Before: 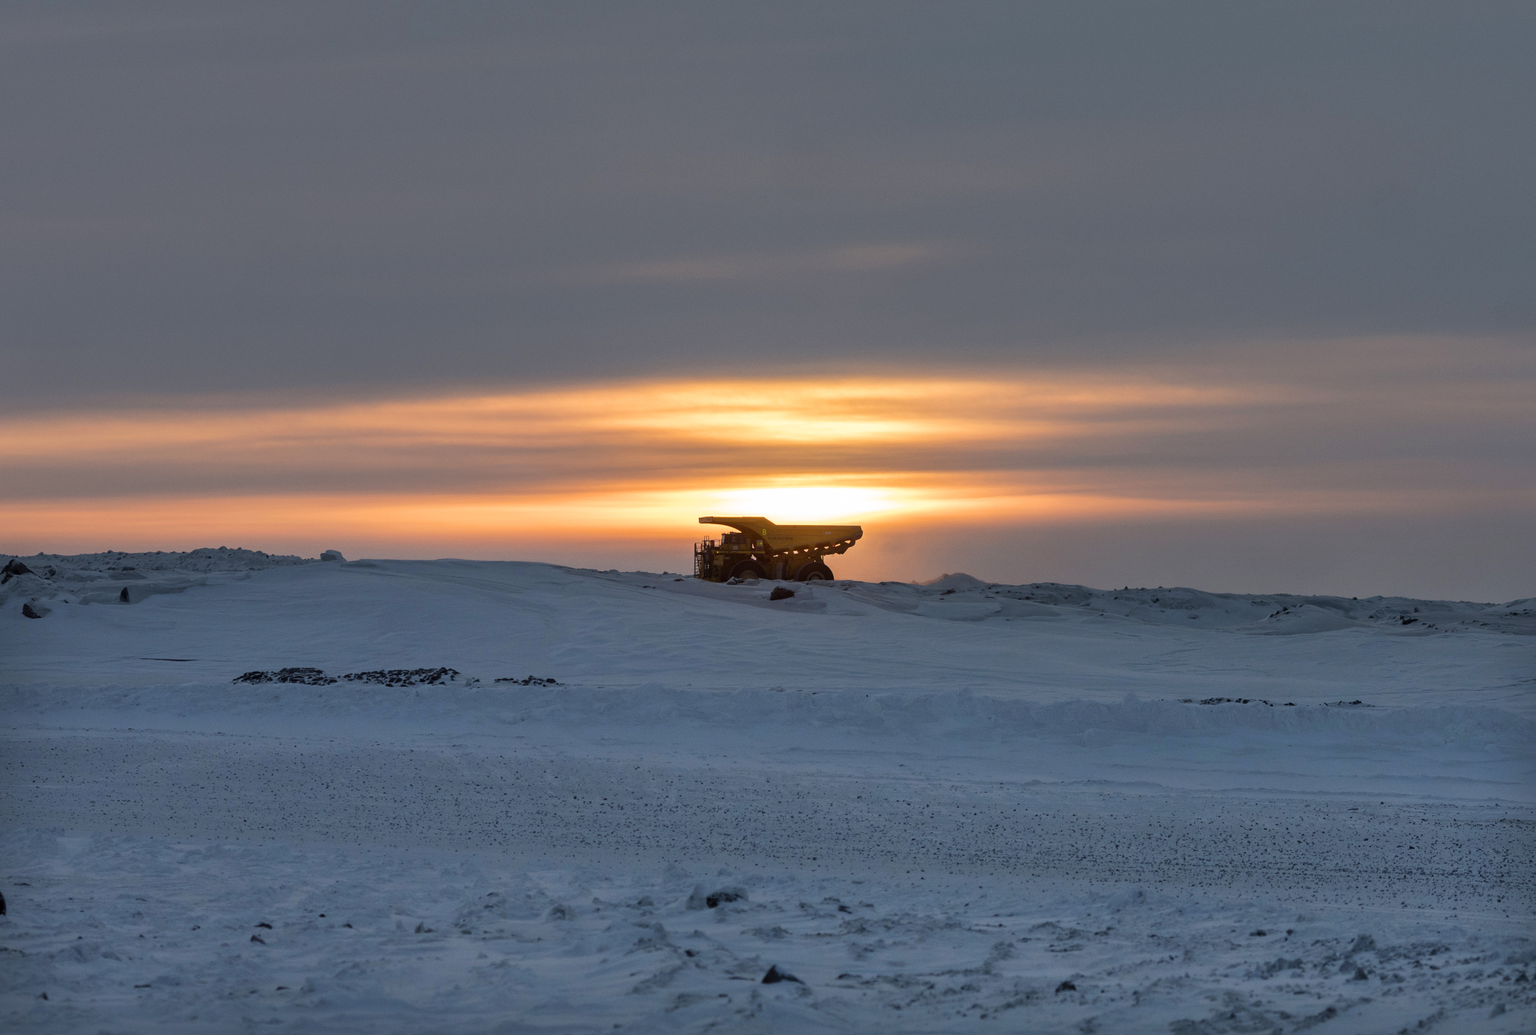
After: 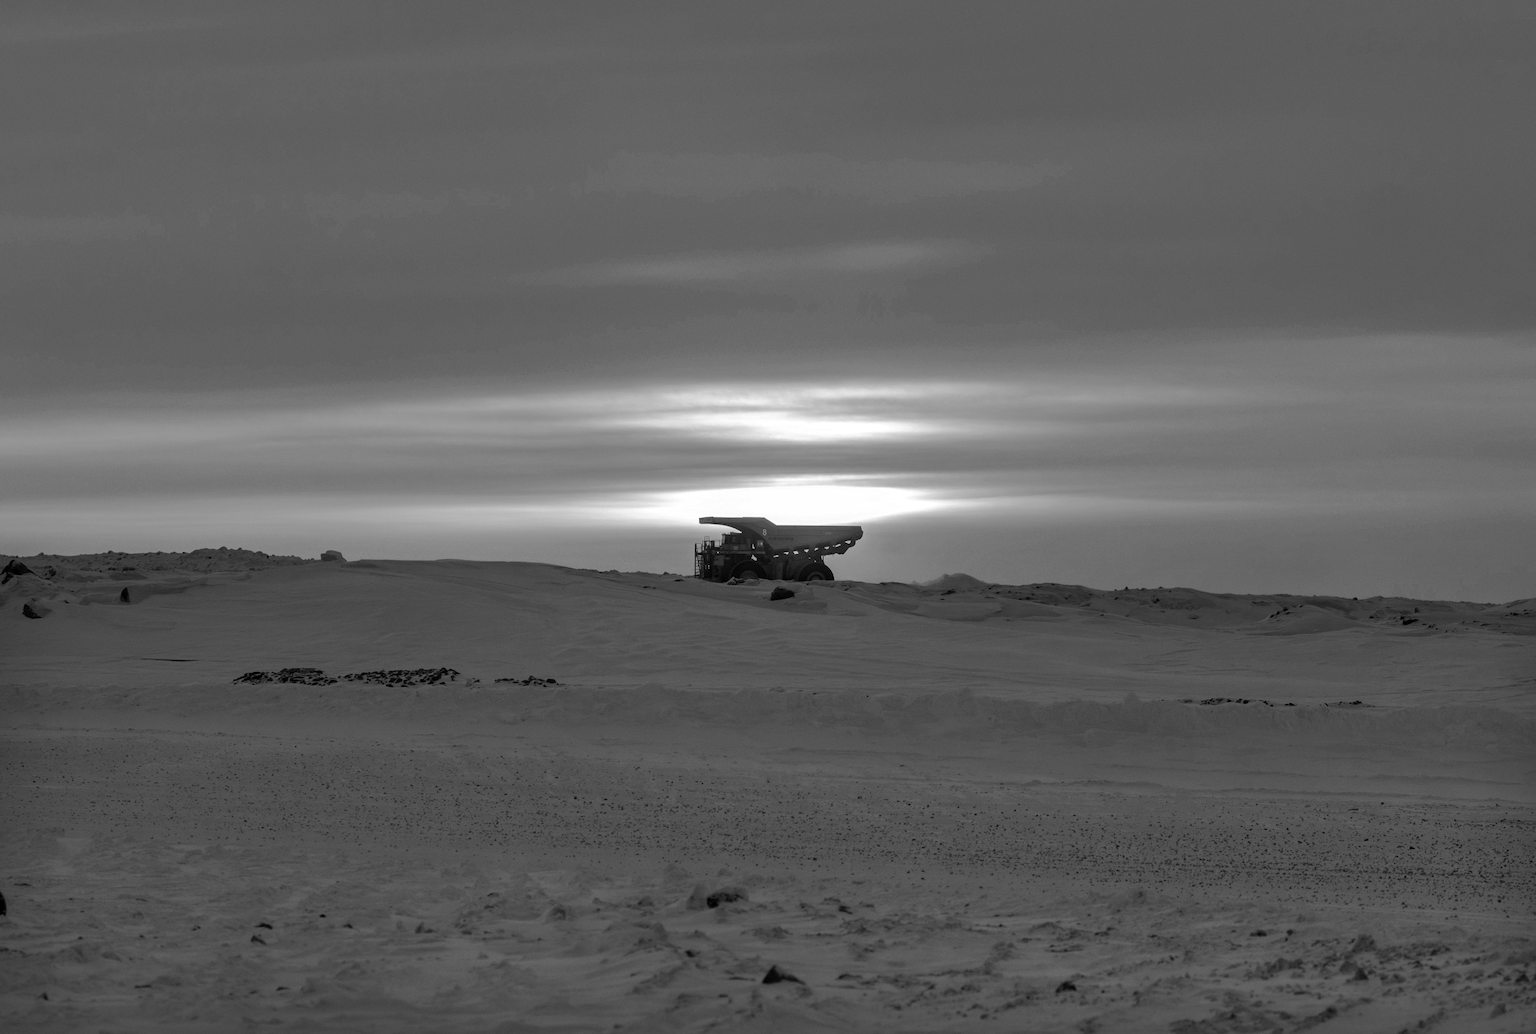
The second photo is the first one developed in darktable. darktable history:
color zones: curves: ch0 [(0.002, 0.593) (0.143, 0.417) (0.285, 0.541) (0.455, 0.289) (0.608, 0.327) (0.727, 0.283) (0.869, 0.571) (1, 0.603)]; ch1 [(0, 0) (0.143, 0) (0.286, 0) (0.429, 0) (0.571, 0) (0.714, 0) (0.857, 0)]
